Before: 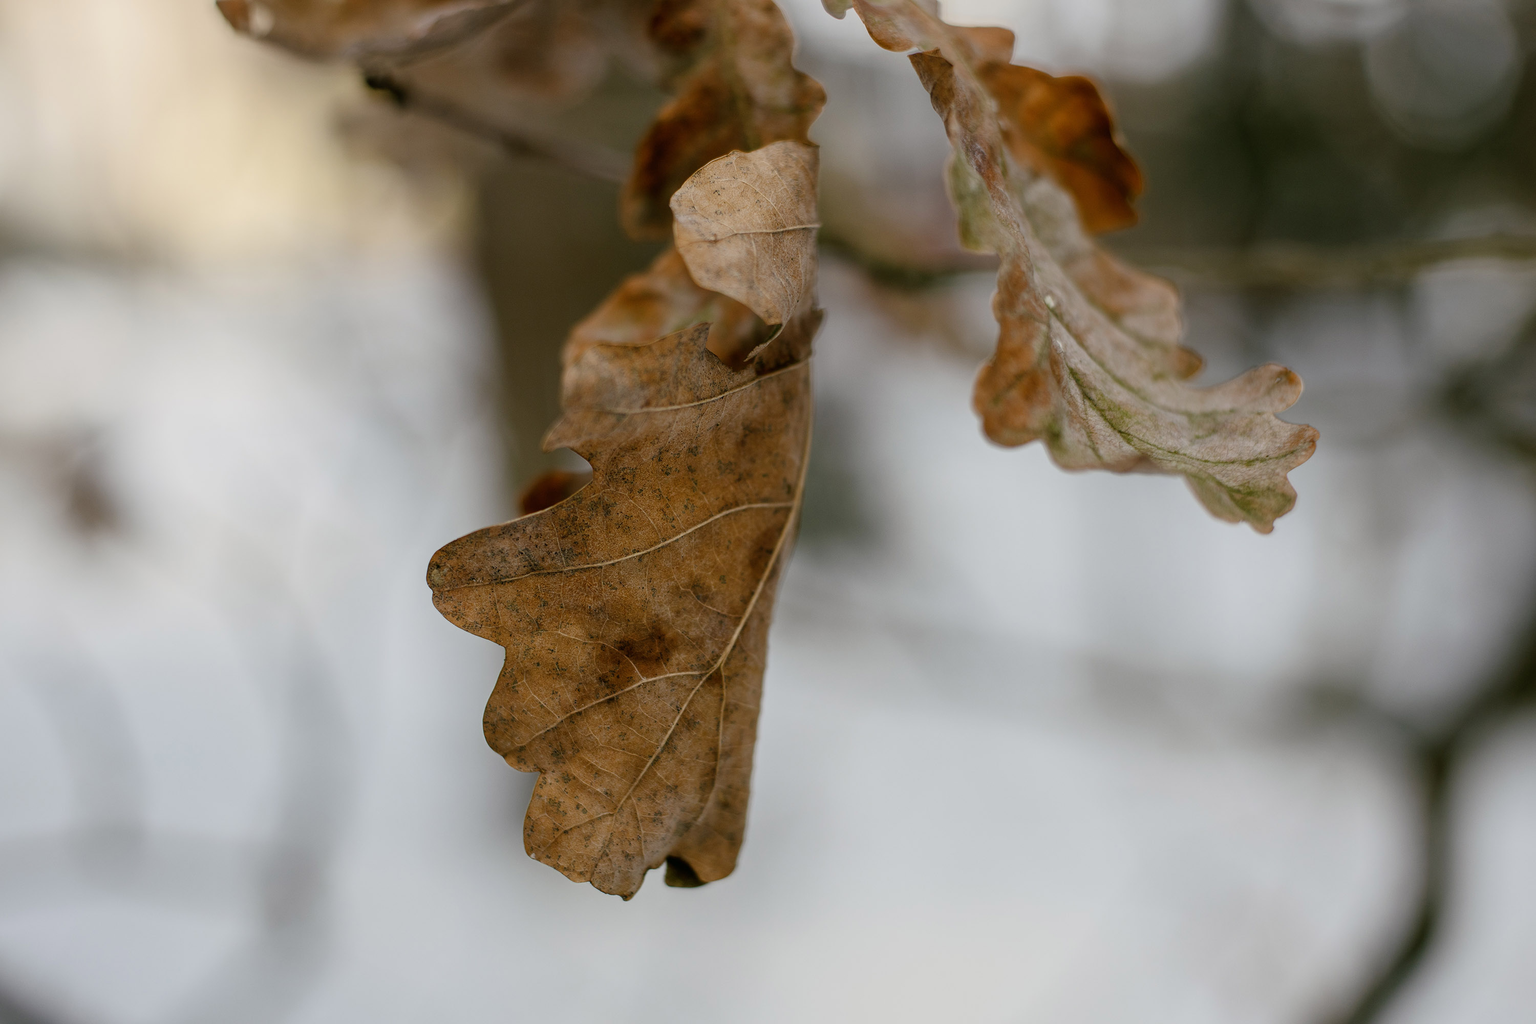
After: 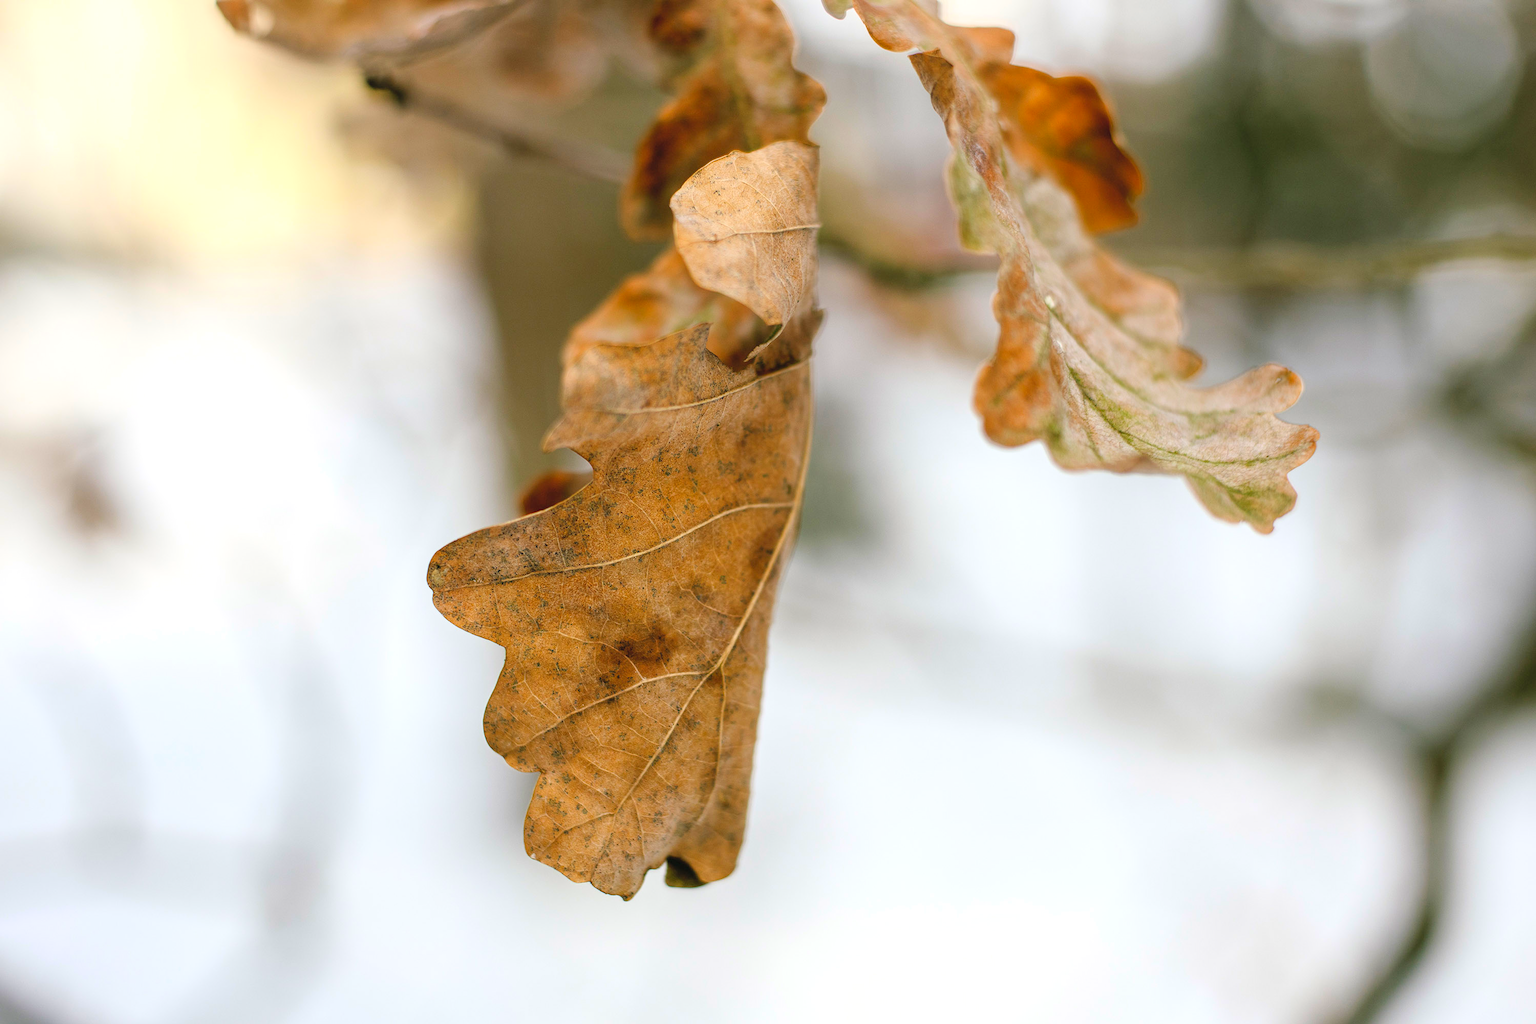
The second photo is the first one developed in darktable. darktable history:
color balance rgb: linear chroma grading › global chroma 1.5%, linear chroma grading › mid-tones -1%, perceptual saturation grading › global saturation -3%, perceptual saturation grading › shadows -2%
exposure: black level correction 0, exposure 0.7 EV, compensate exposure bias true, compensate highlight preservation false
contrast brightness saturation: contrast 0.07, brightness 0.18, saturation 0.4
